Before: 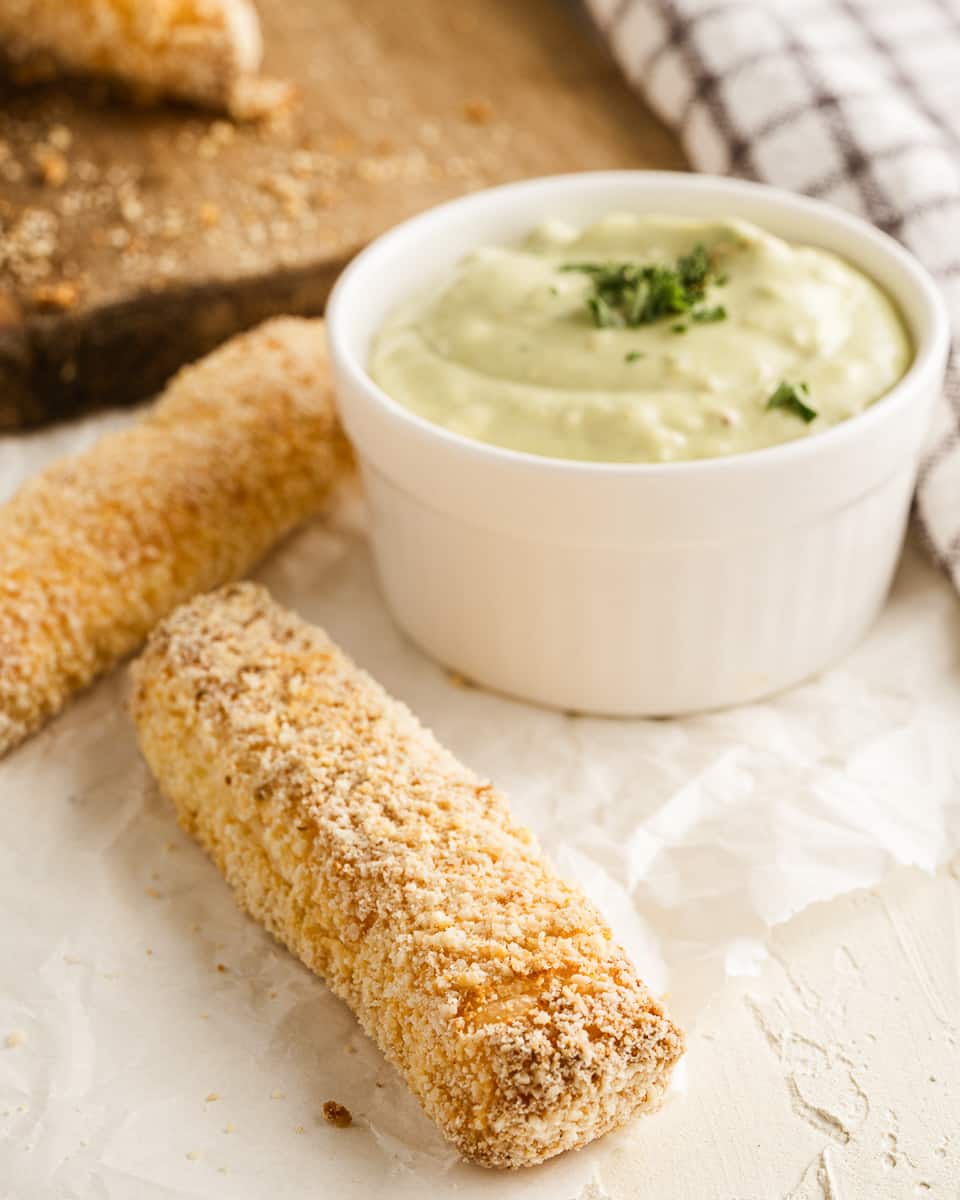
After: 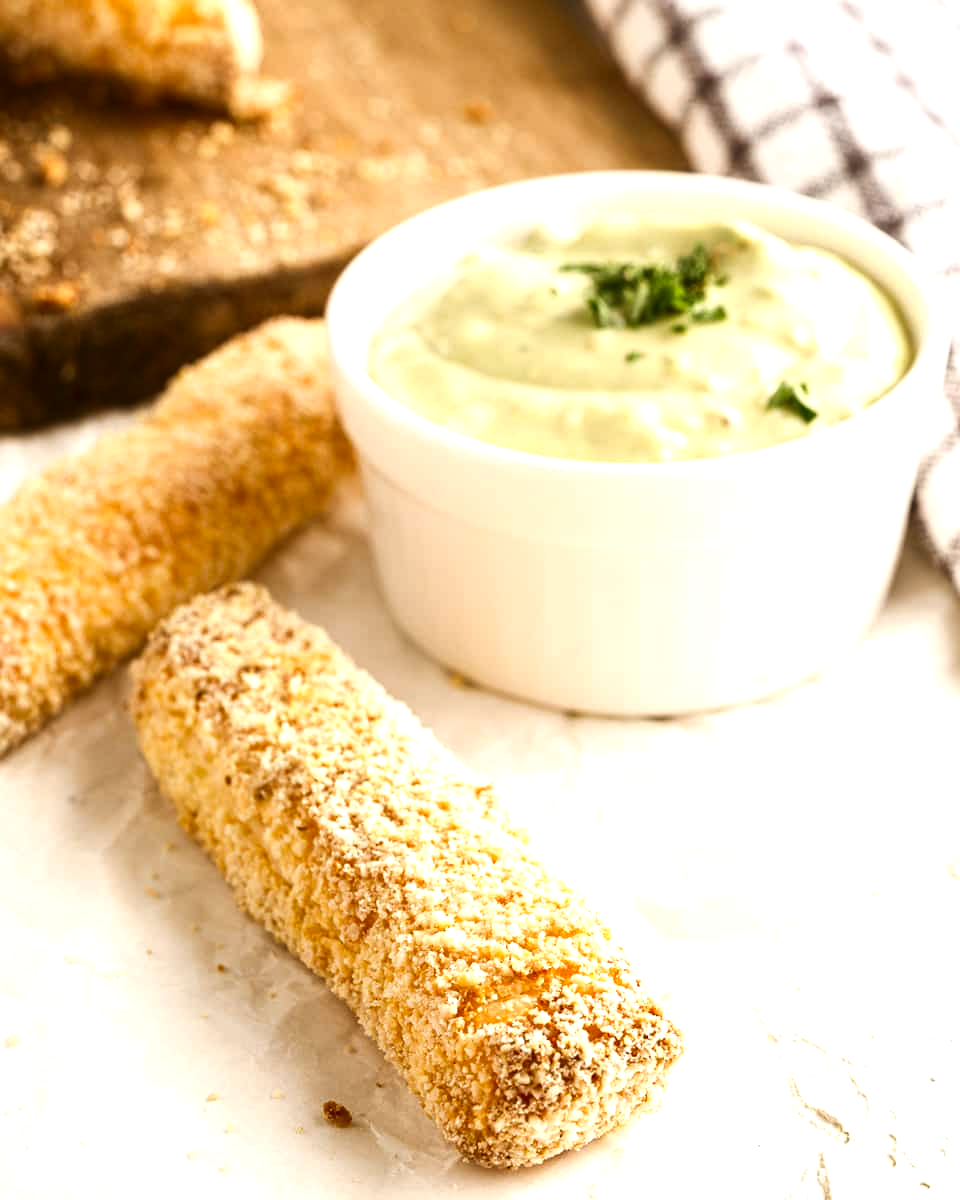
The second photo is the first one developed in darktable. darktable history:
exposure: black level correction 0, exposure 0.7 EV, compensate exposure bias true, compensate highlight preservation false
contrast brightness saturation: contrast 0.07, brightness -0.13, saturation 0.06
